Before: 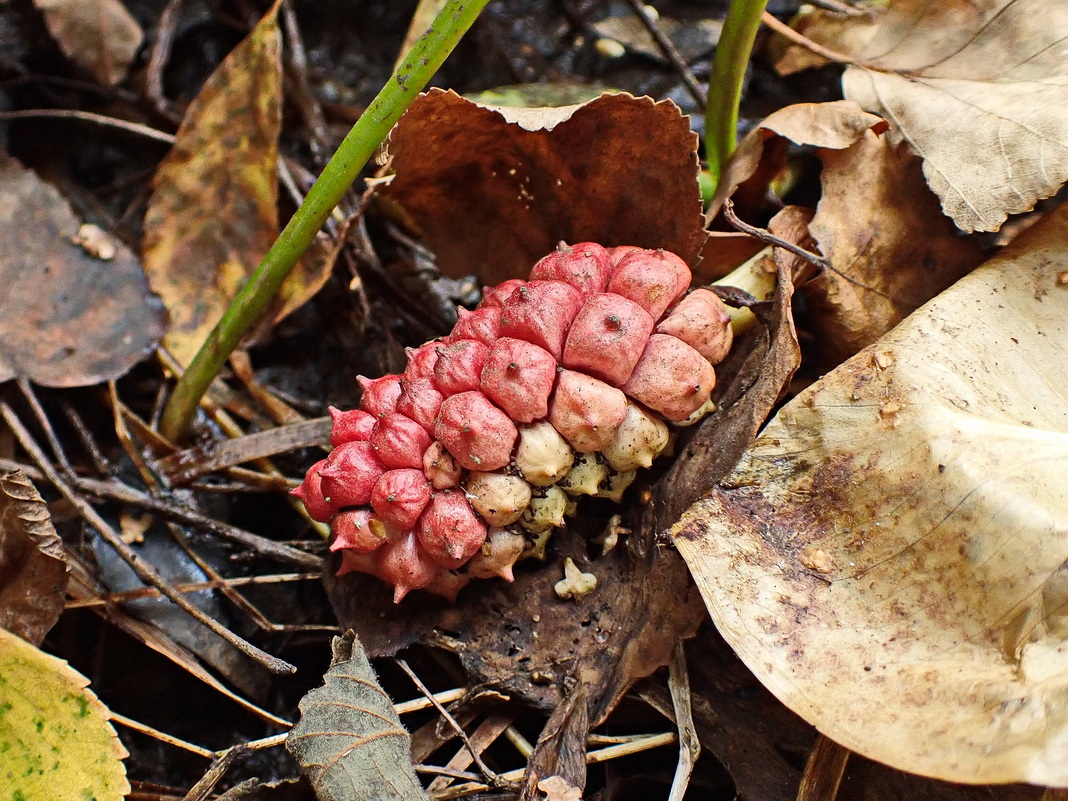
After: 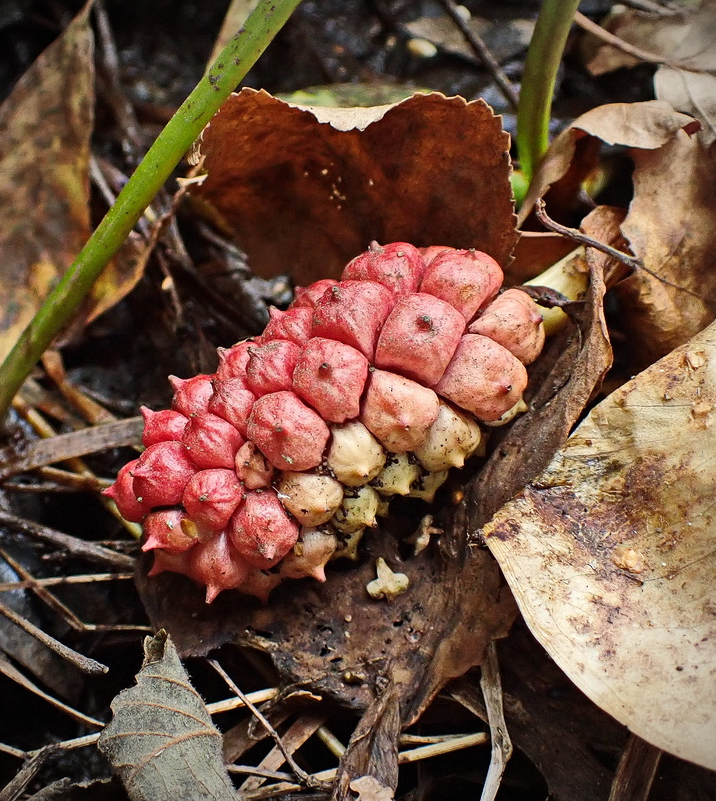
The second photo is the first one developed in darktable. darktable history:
crop and rotate: left 17.606%, right 15.275%
vignetting: unbound false
